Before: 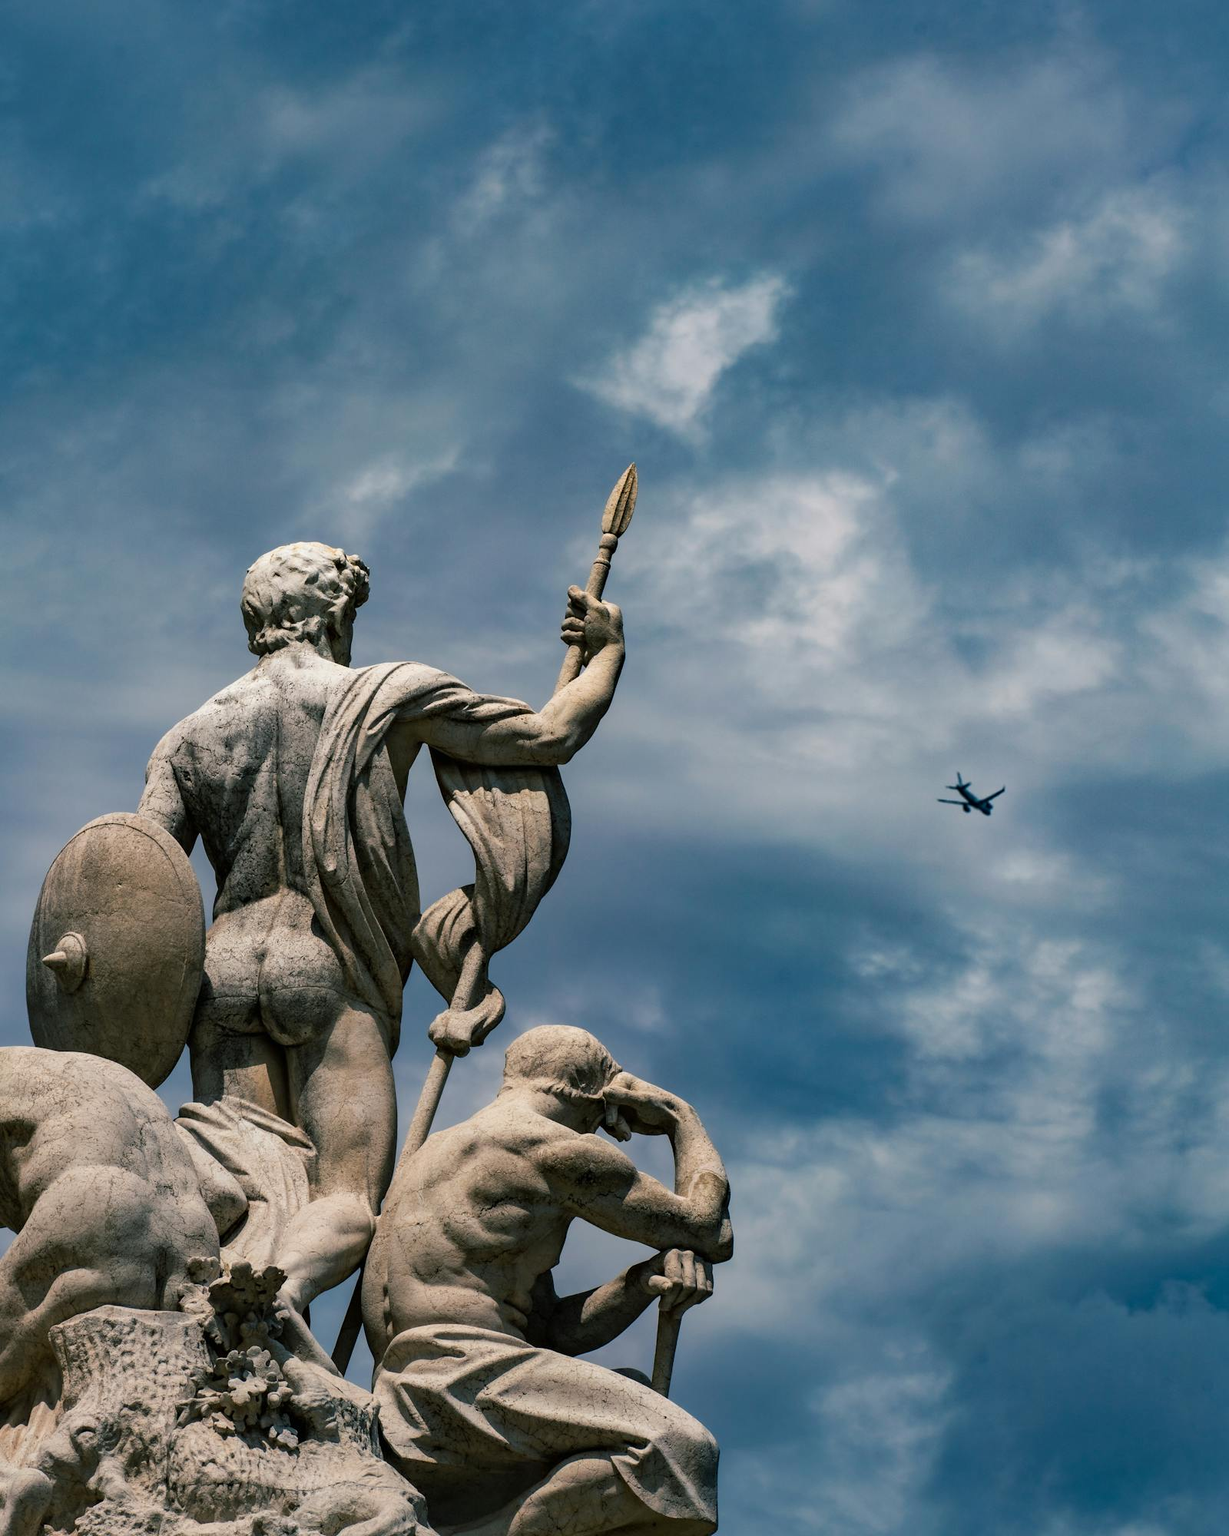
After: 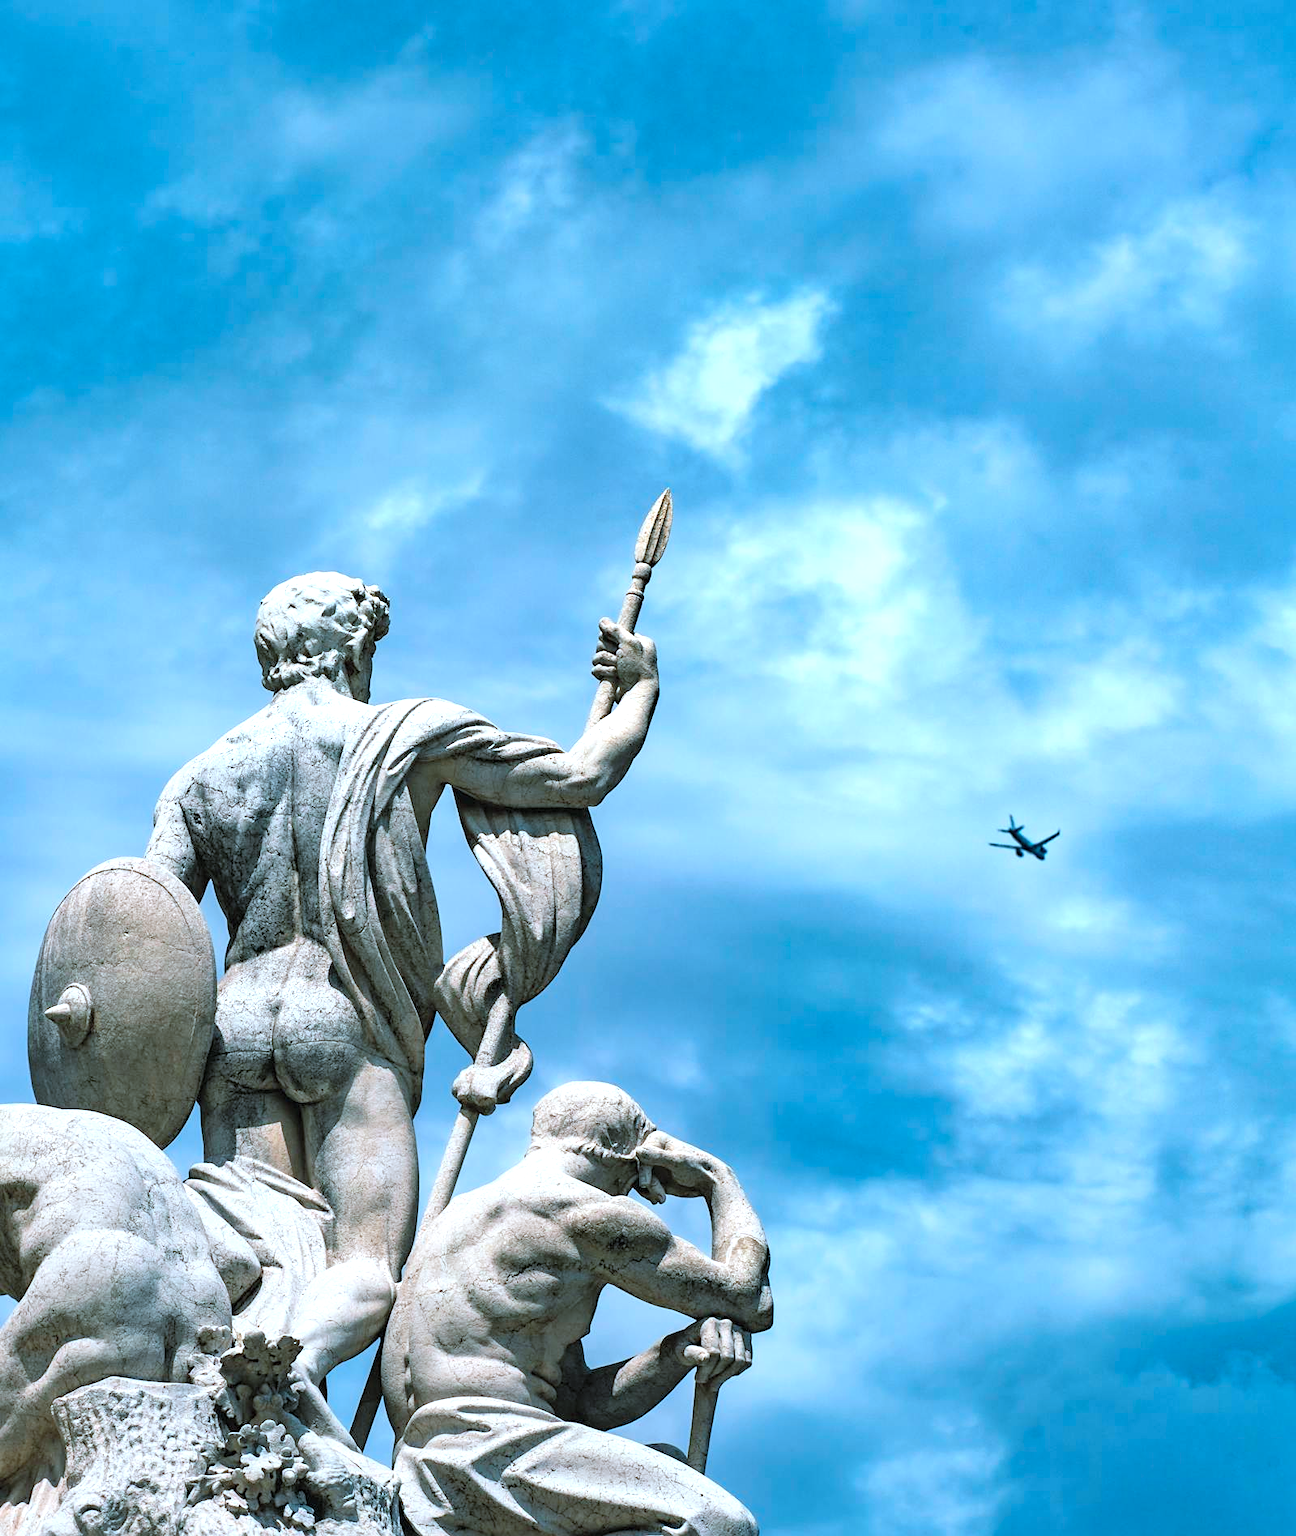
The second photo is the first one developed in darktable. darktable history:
crop and rotate: top 0.008%, bottom 5.179%
exposure: black level correction 0, exposure 1 EV, compensate highlight preservation false
contrast brightness saturation: brightness 0.149
sharpen: amount 0.217
color correction: highlights a* -8.94, highlights b* -23.83
